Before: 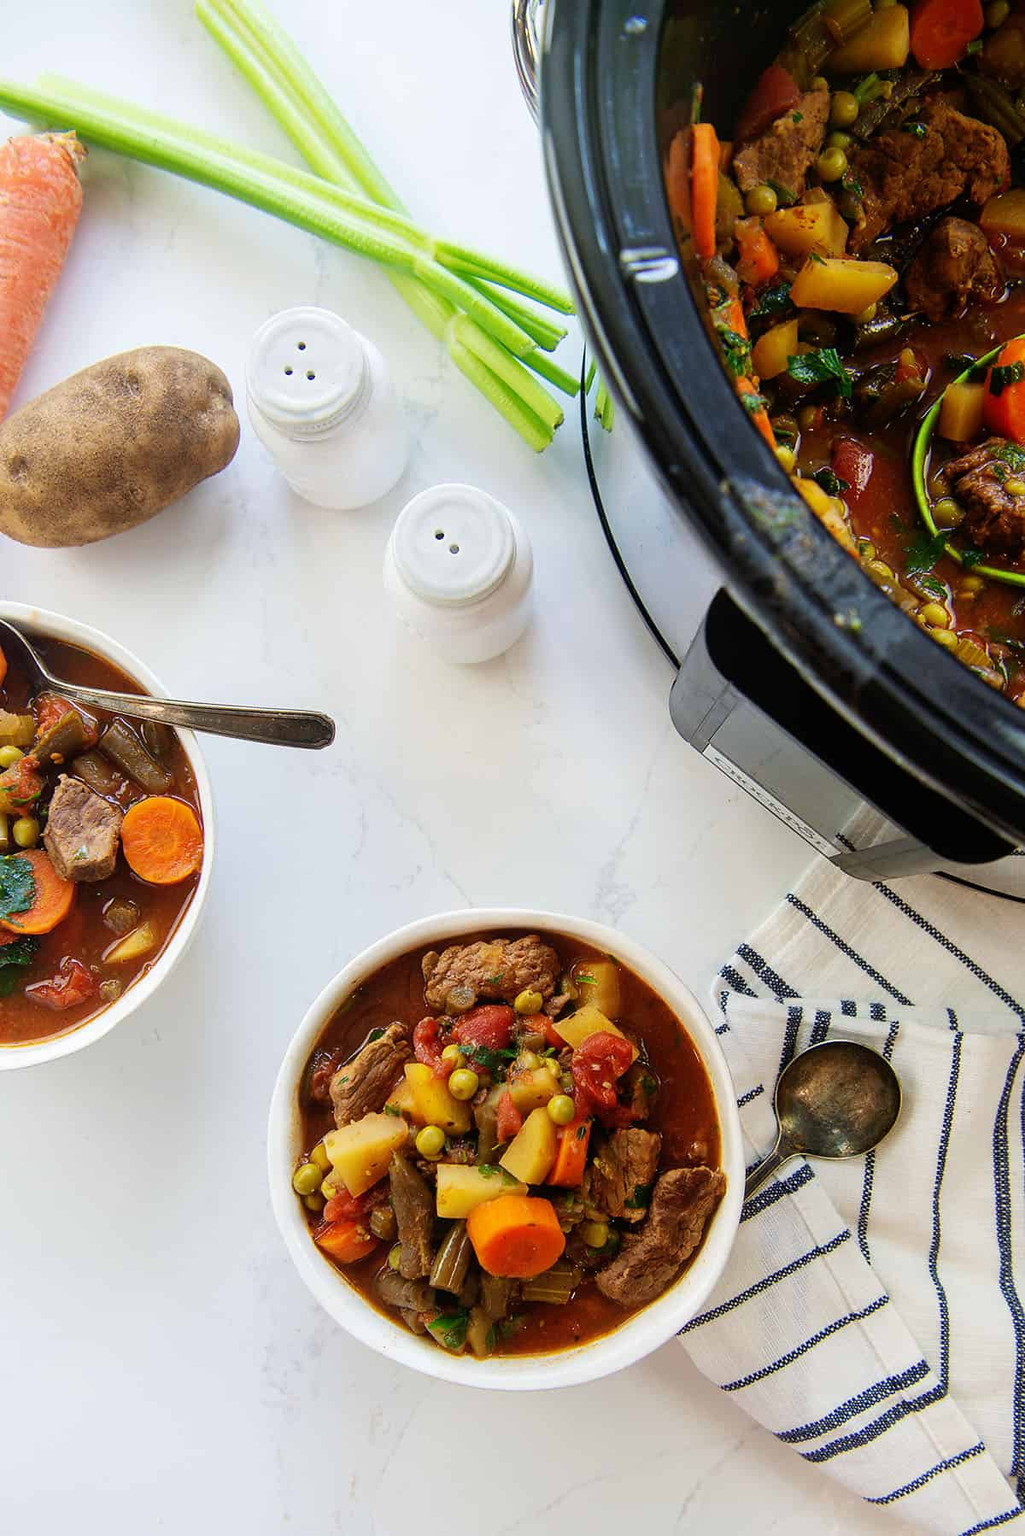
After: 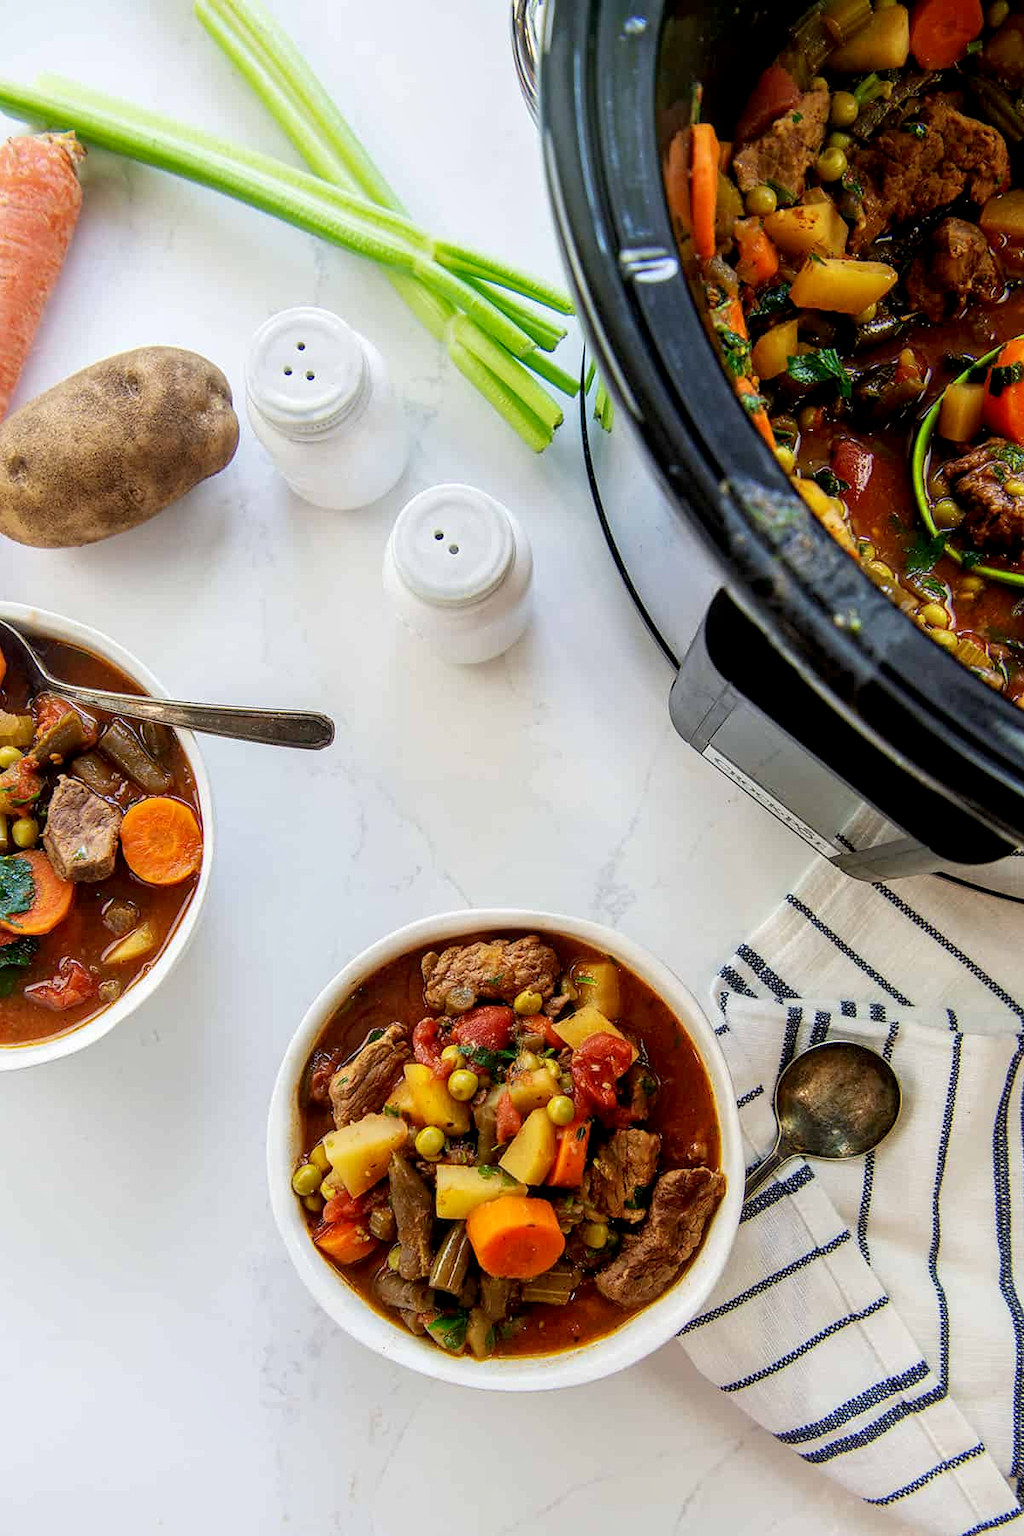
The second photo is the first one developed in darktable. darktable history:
crop: left 0.126%
local contrast: on, module defaults
exposure: black level correction 0.005, exposure 0.017 EV, compensate highlight preservation false
